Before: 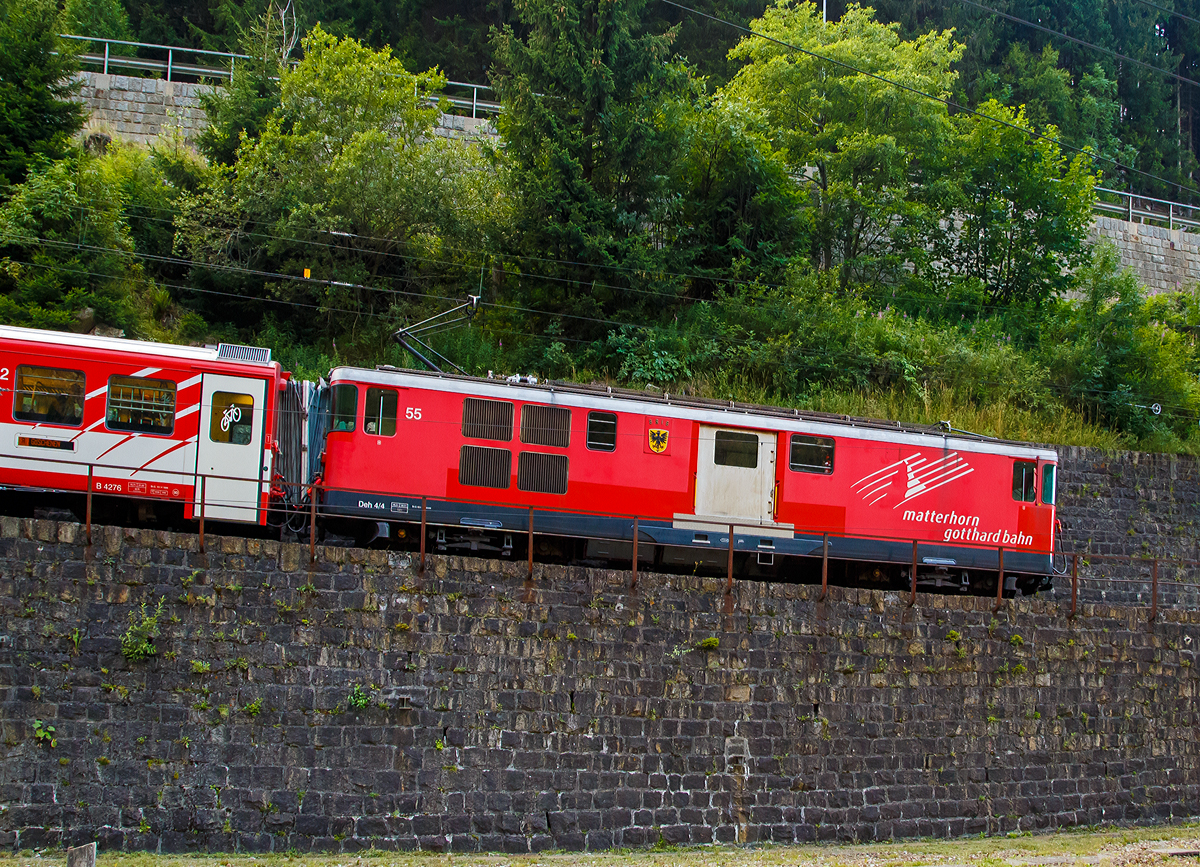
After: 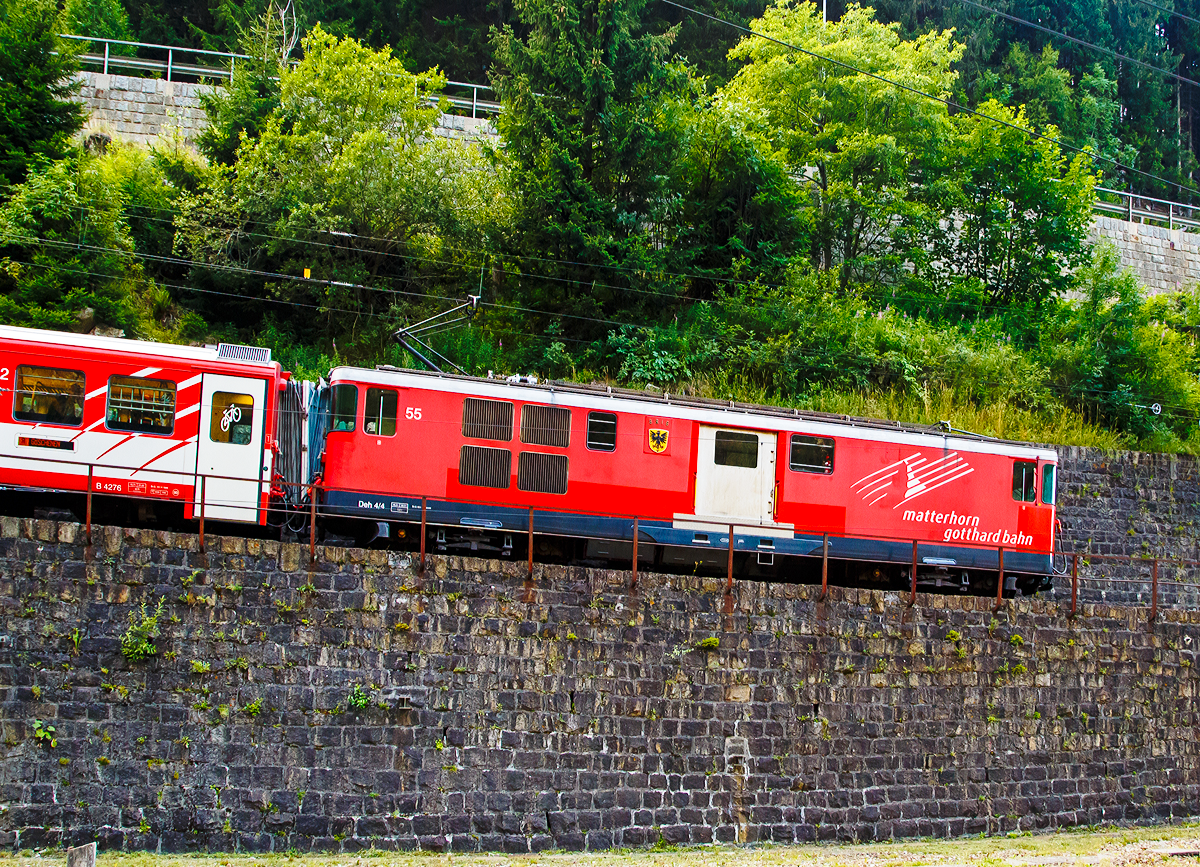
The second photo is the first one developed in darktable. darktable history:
base curve: curves: ch0 [(0, 0) (0.028, 0.03) (0.121, 0.232) (0.46, 0.748) (0.859, 0.968) (1, 1)], preserve colors none
local contrast: mode bilateral grid, contrast 15, coarseness 36, detail 105%, midtone range 0.2
